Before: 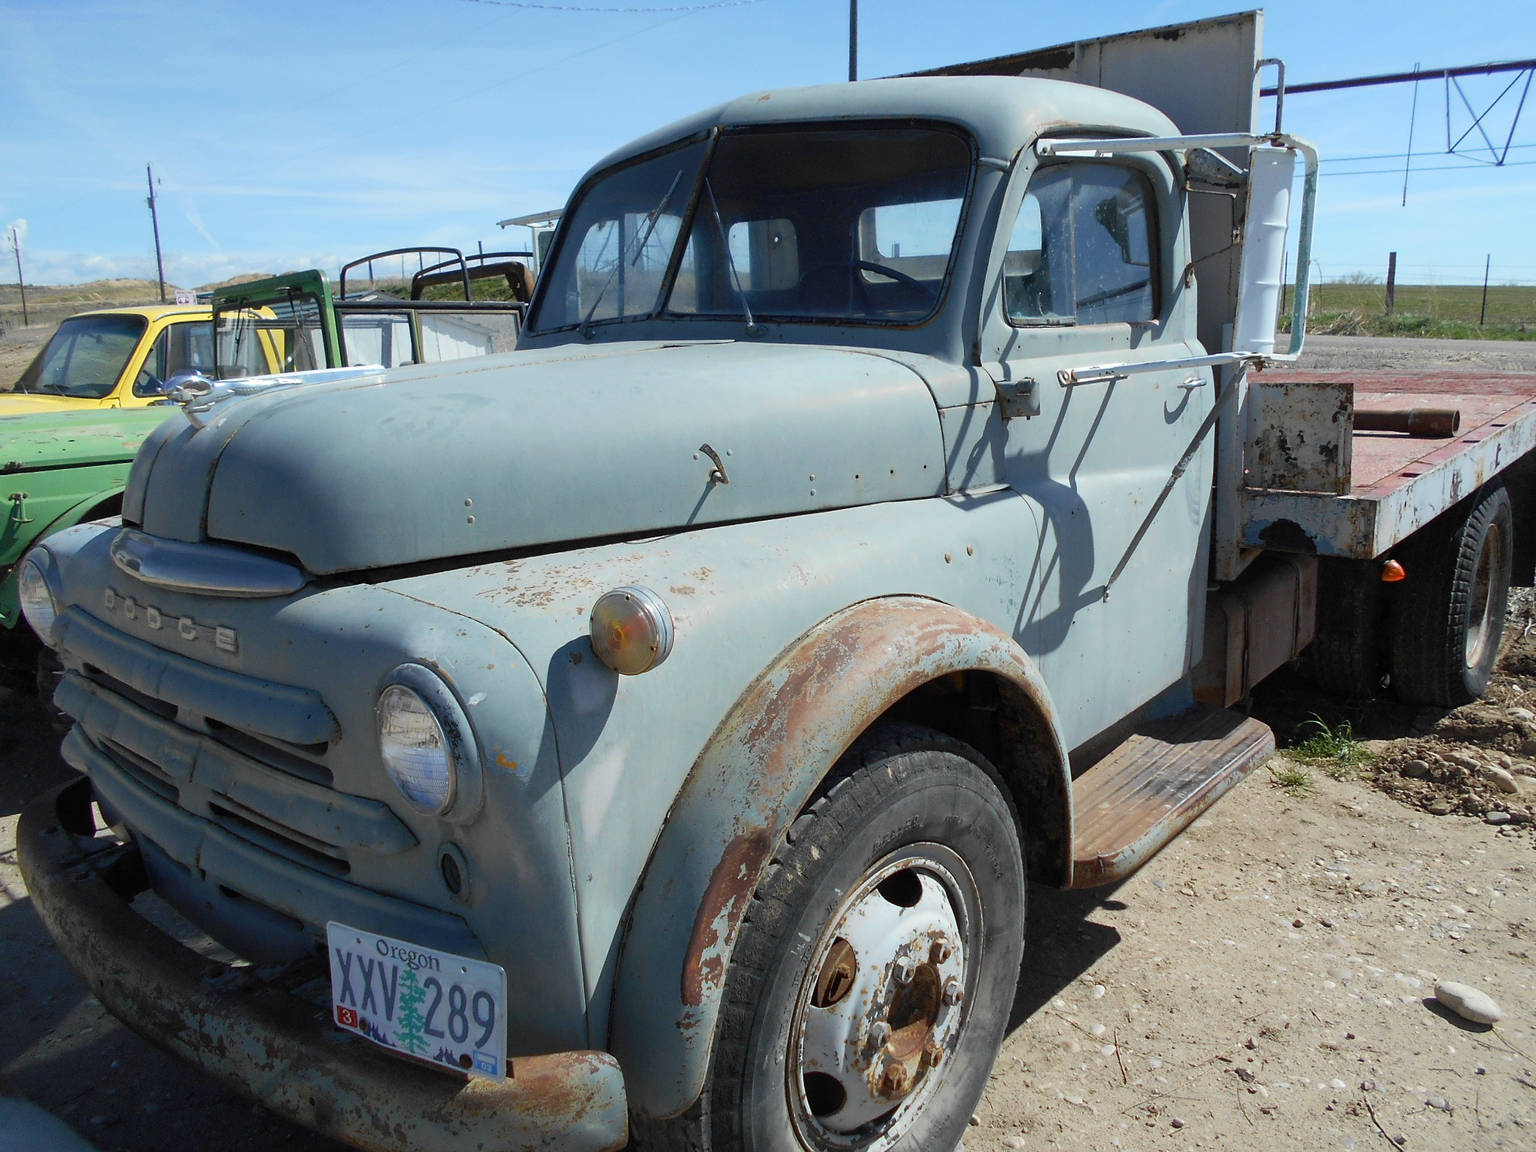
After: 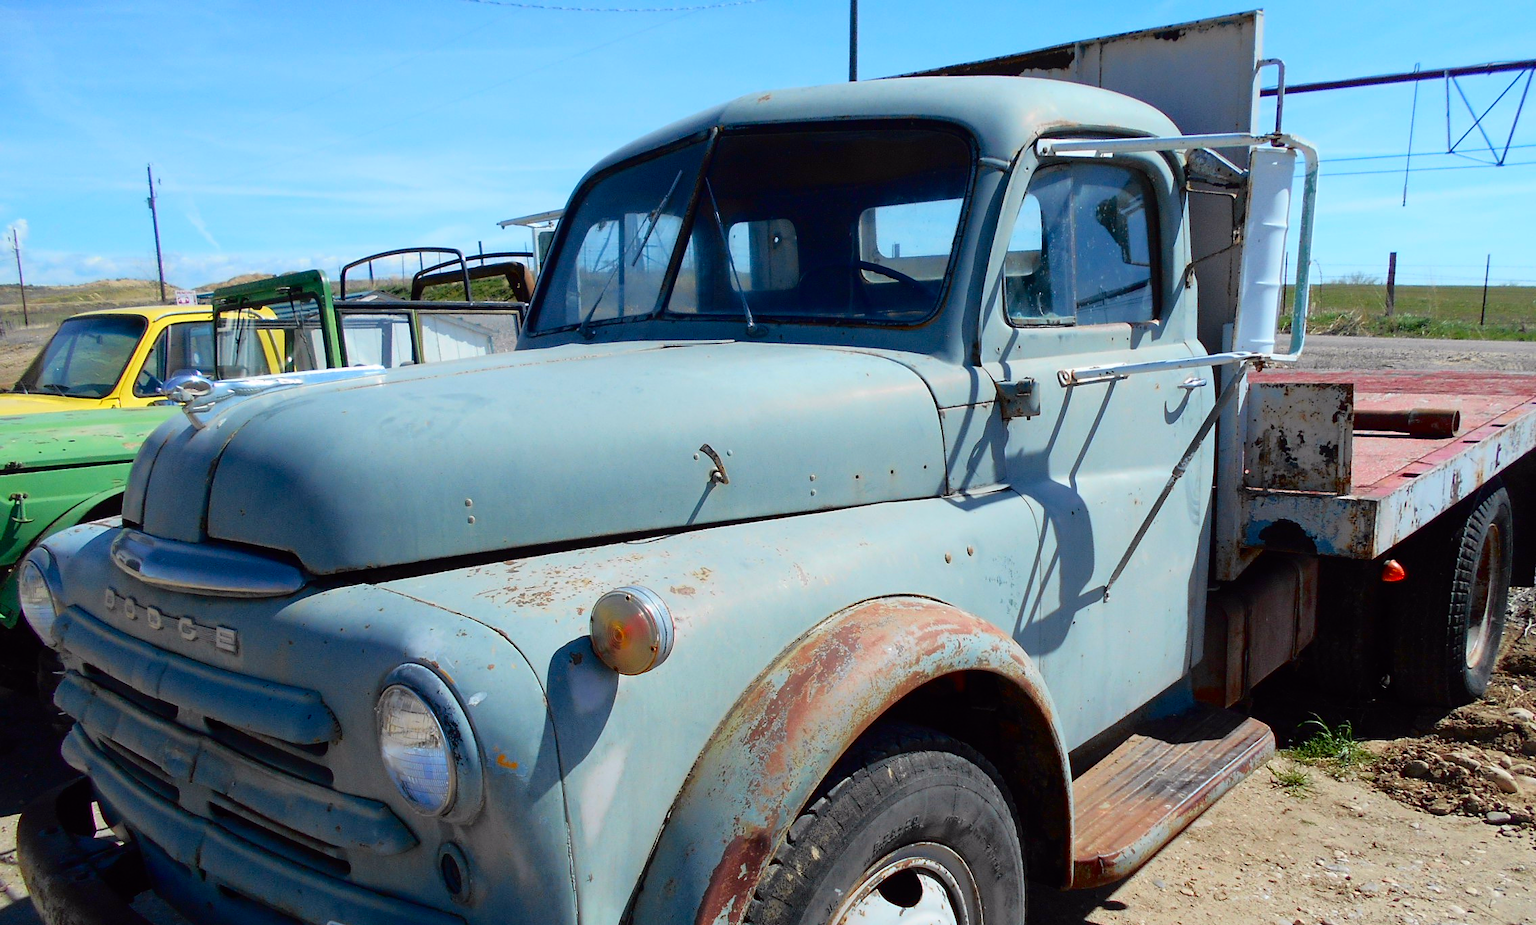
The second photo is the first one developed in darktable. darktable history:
crop: bottom 19.644%
tone curve: curves: ch0 [(0, 0) (0.126, 0.061) (0.362, 0.382) (0.498, 0.498) (0.706, 0.712) (1, 1)]; ch1 [(0, 0) (0.5, 0.505) (0.55, 0.578) (1, 1)]; ch2 [(0, 0) (0.44, 0.424) (0.489, 0.483) (0.537, 0.538) (1, 1)], color space Lab, independent channels, preserve colors none
contrast brightness saturation: contrast 0.09, saturation 0.28
